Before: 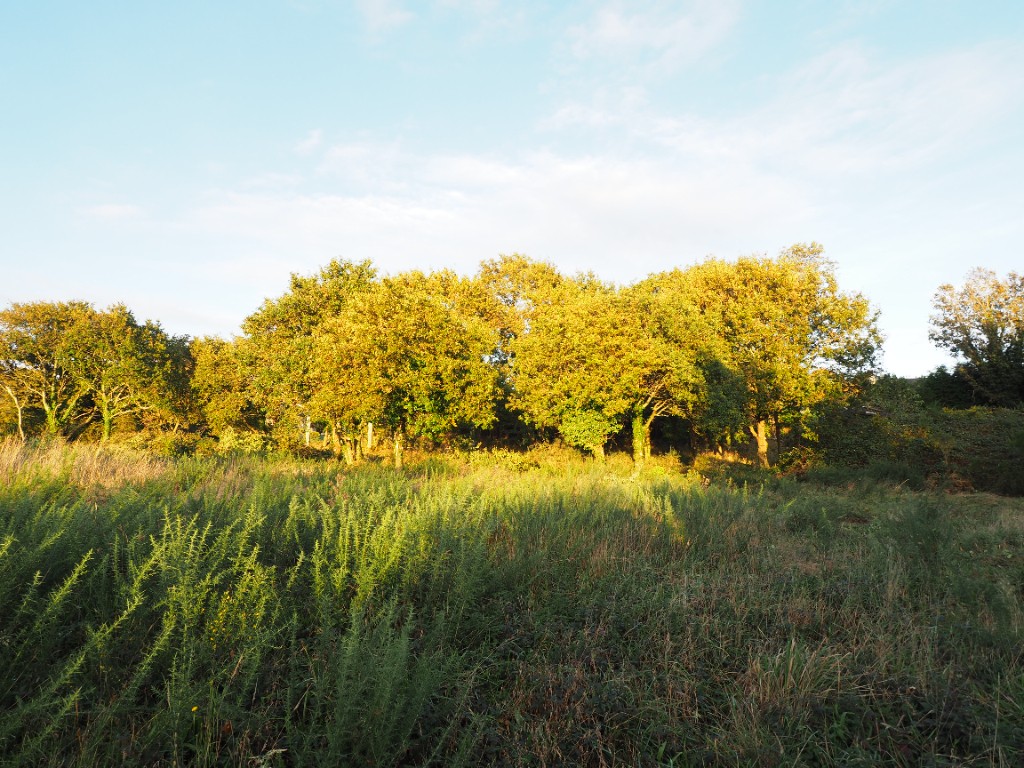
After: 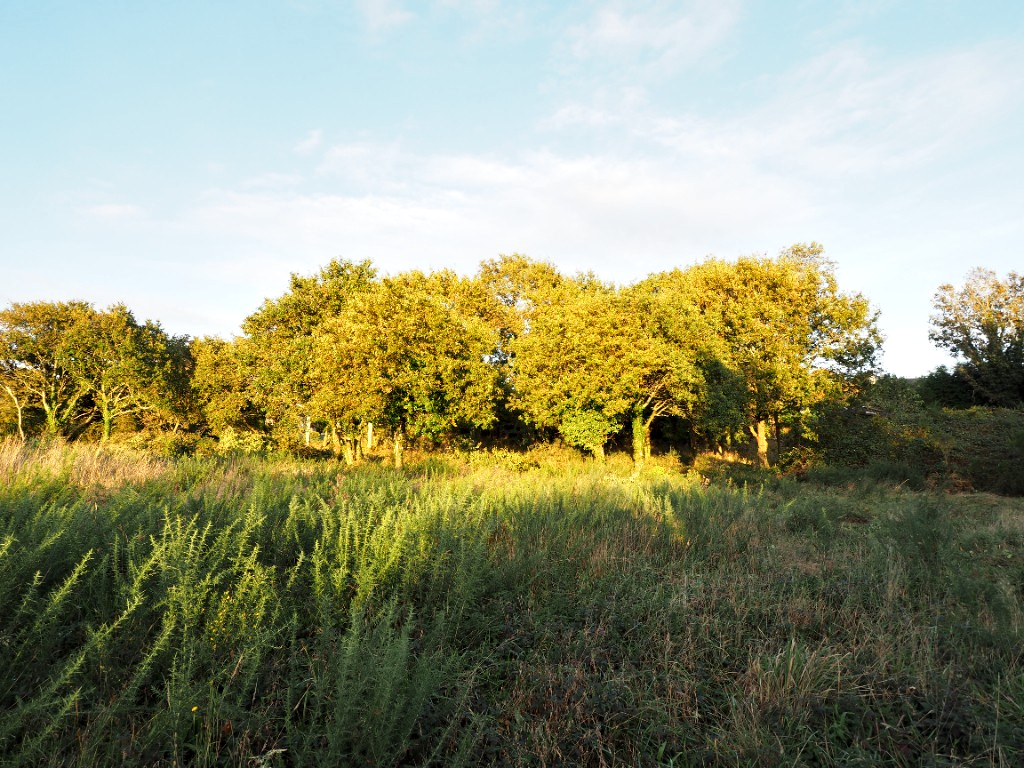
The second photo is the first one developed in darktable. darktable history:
contrast equalizer: octaves 7, y [[0.524, 0.538, 0.547, 0.548, 0.538, 0.524], [0.5 ×6], [0.5 ×6], [0 ×6], [0 ×6]]
